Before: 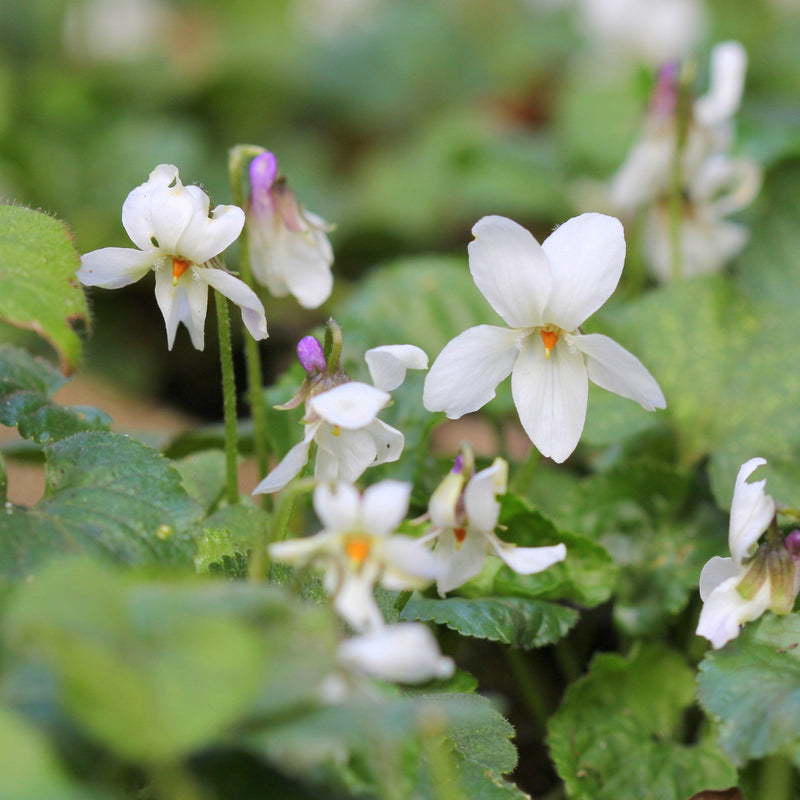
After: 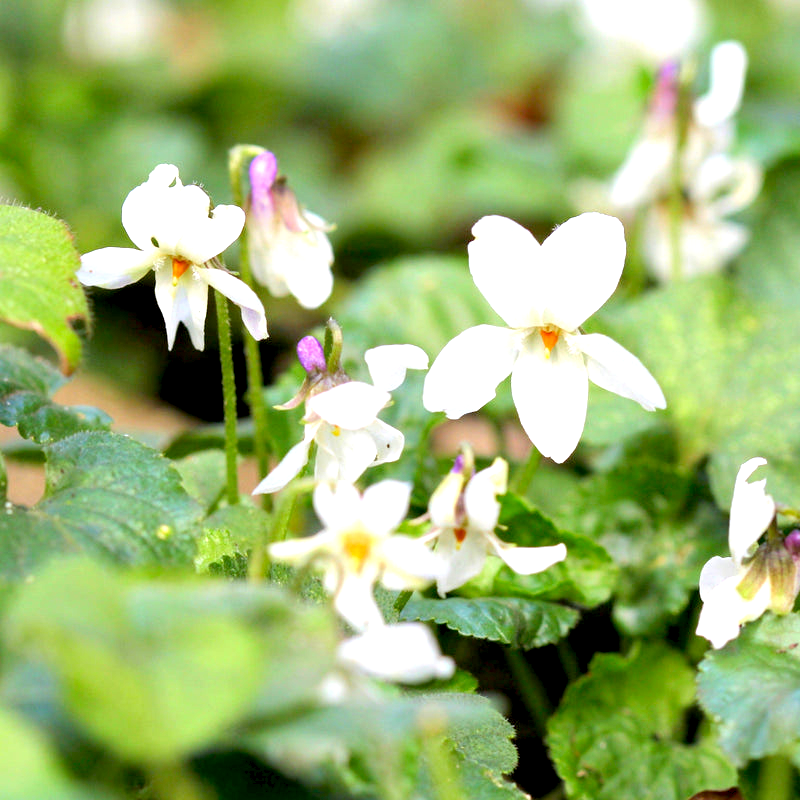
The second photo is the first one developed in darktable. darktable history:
exposure: black level correction 0.012, compensate highlight preservation false
levels: levels [0, 0.374, 0.749]
